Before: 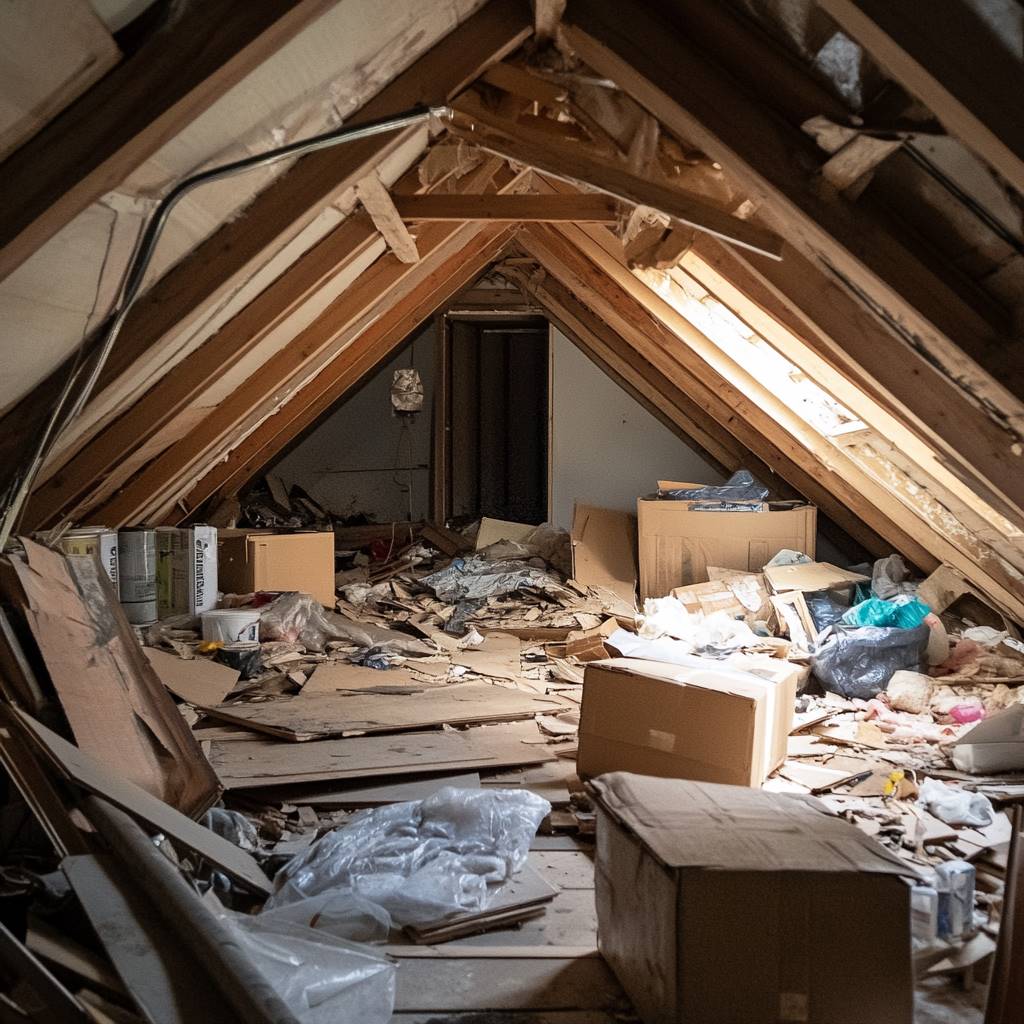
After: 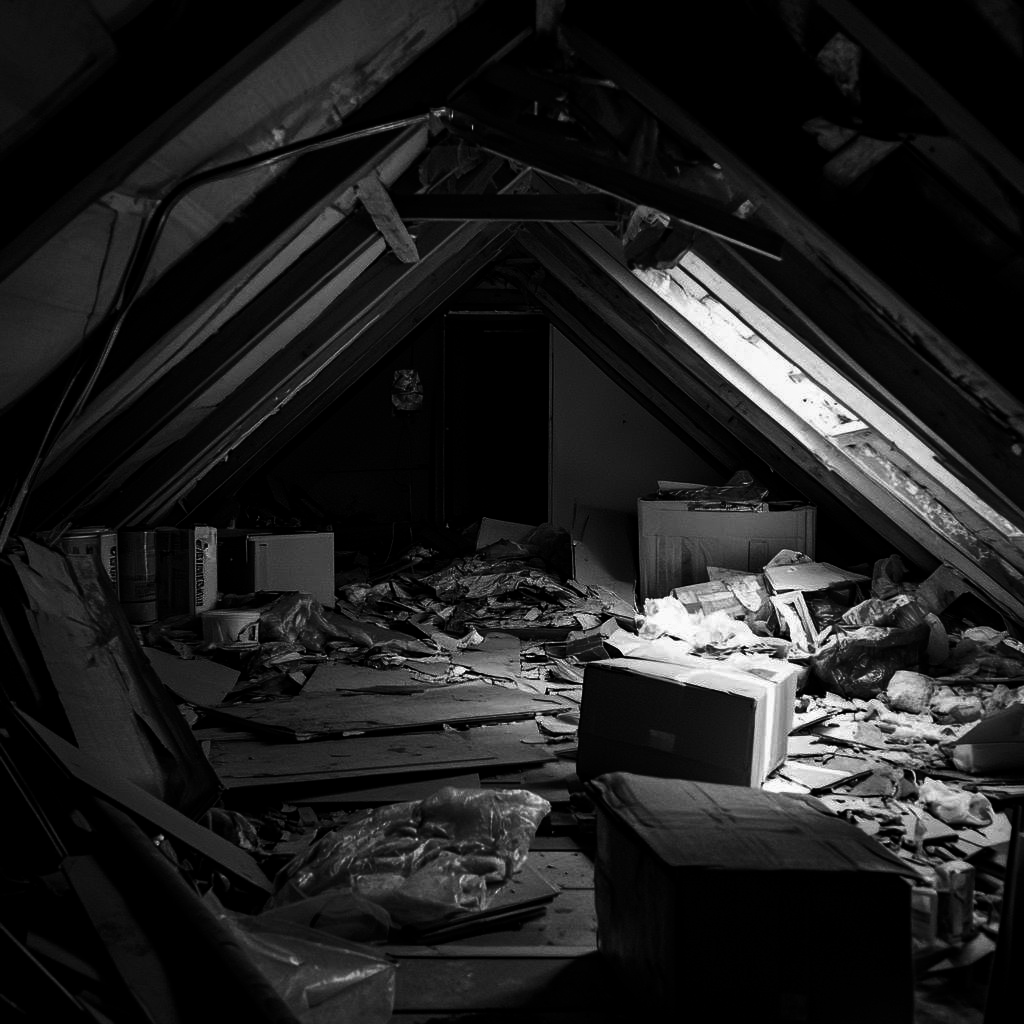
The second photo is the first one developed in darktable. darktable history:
monochrome: a 16.06, b 15.48, size 1
contrast brightness saturation: brightness -1, saturation 1
